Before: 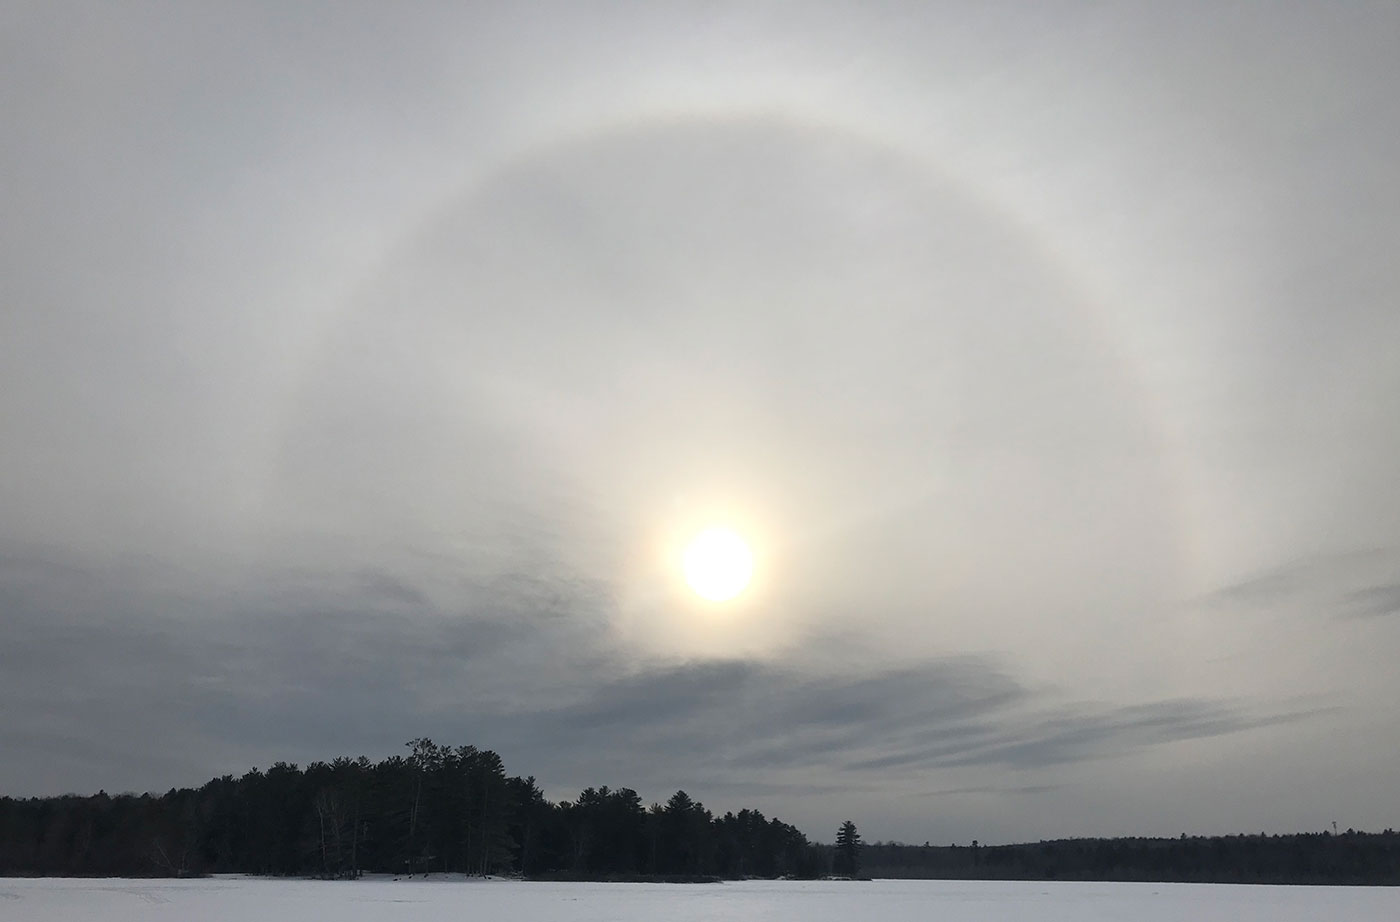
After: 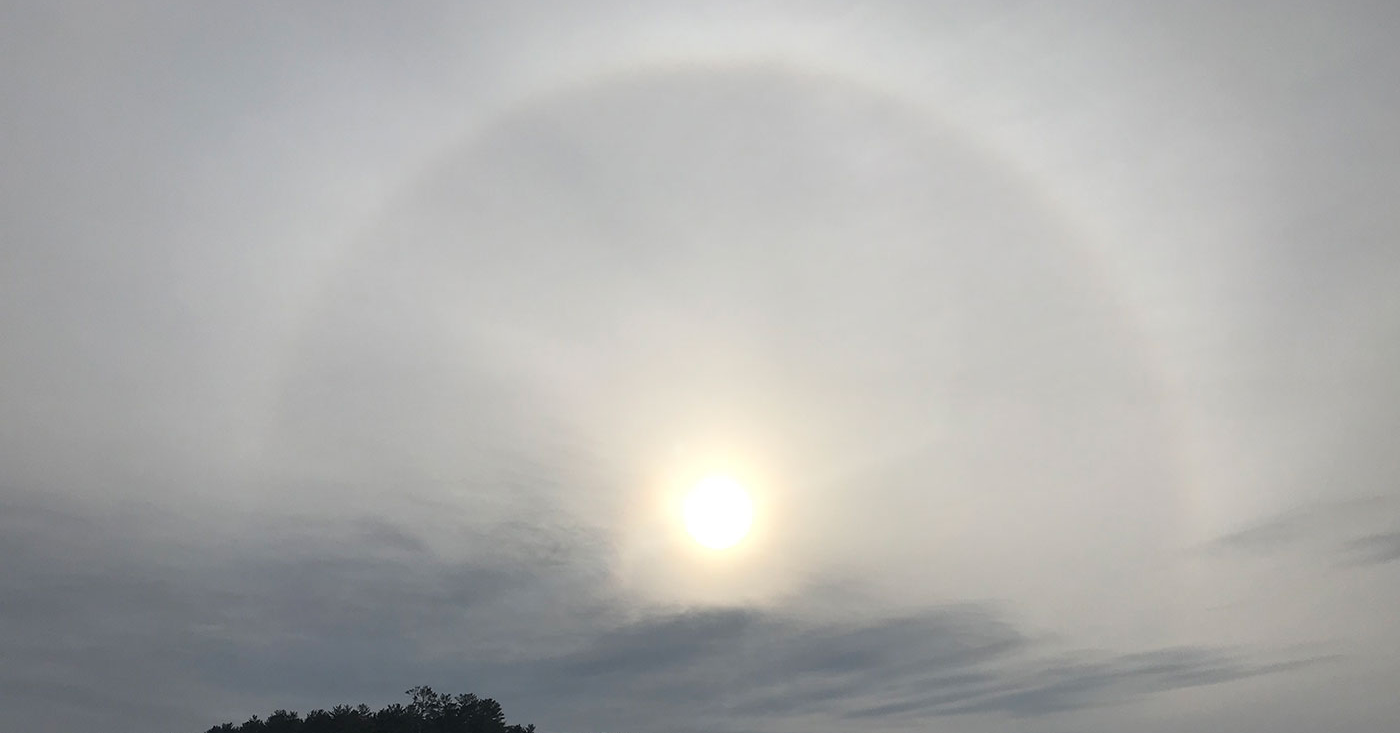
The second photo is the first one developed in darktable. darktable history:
tone equalizer: on, module defaults
crop and rotate: top 5.659%, bottom 14.792%
